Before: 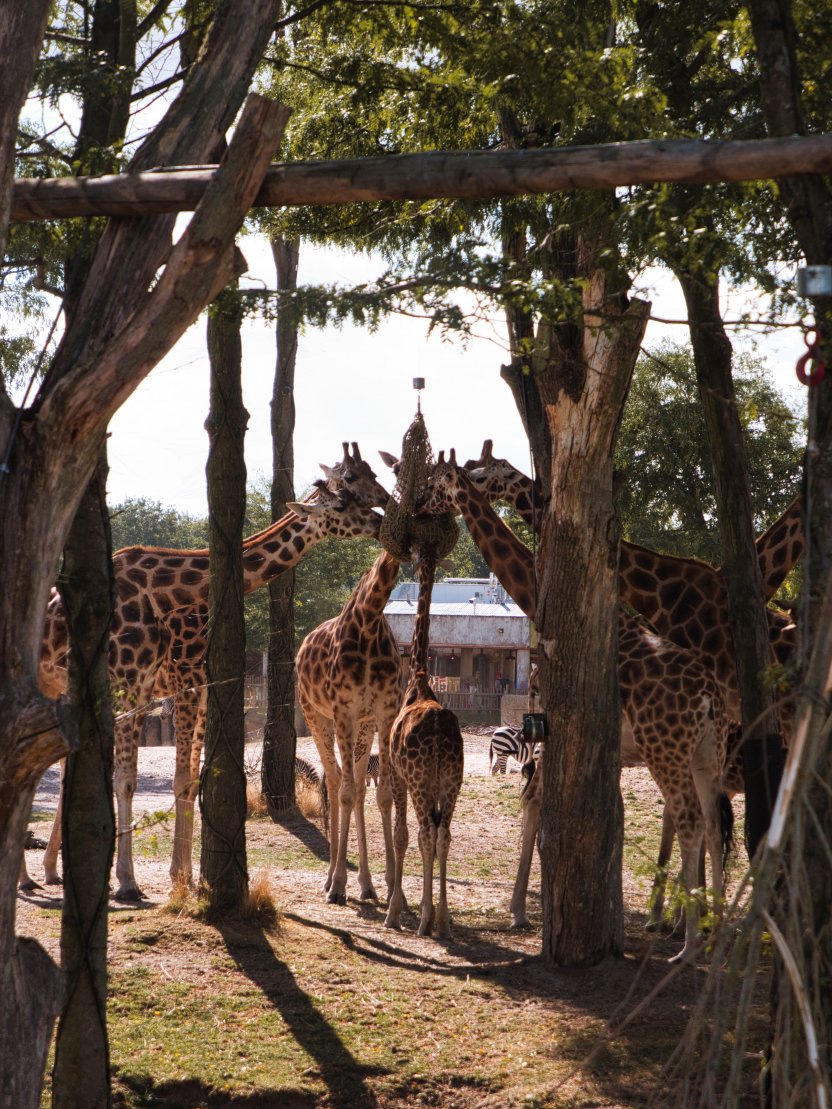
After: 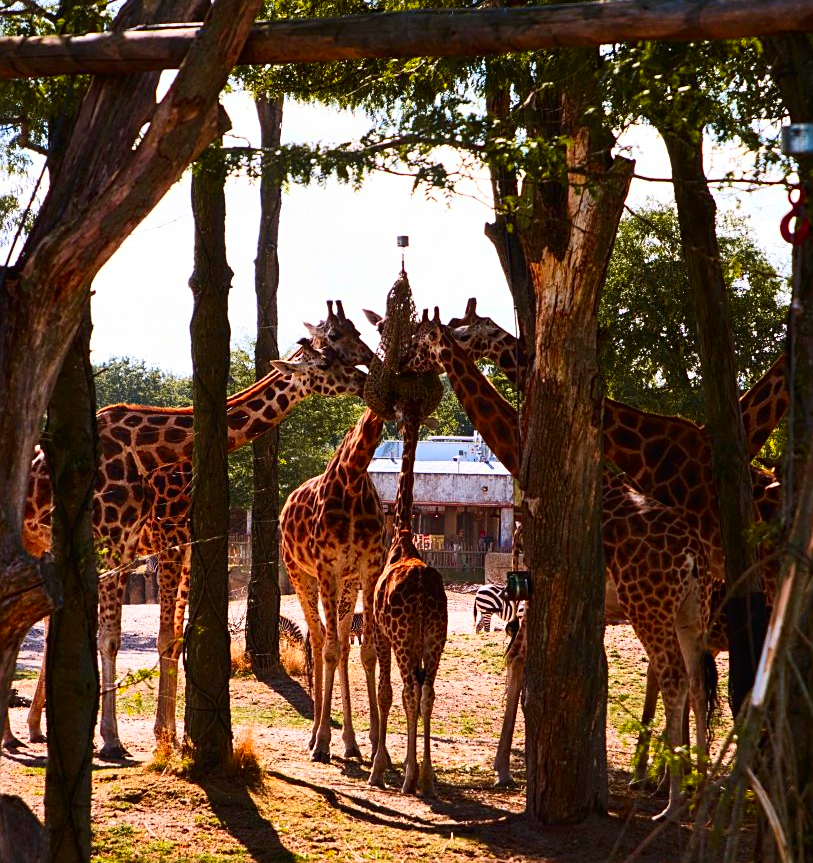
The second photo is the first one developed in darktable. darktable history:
crop and rotate: left 1.925%, top 12.874%, right 0.25%, bottom 9.219%
sharpen: on, module defaults
contrast brightness saturation: contrast 0.26, brightness 0.022, saturation 0.88
